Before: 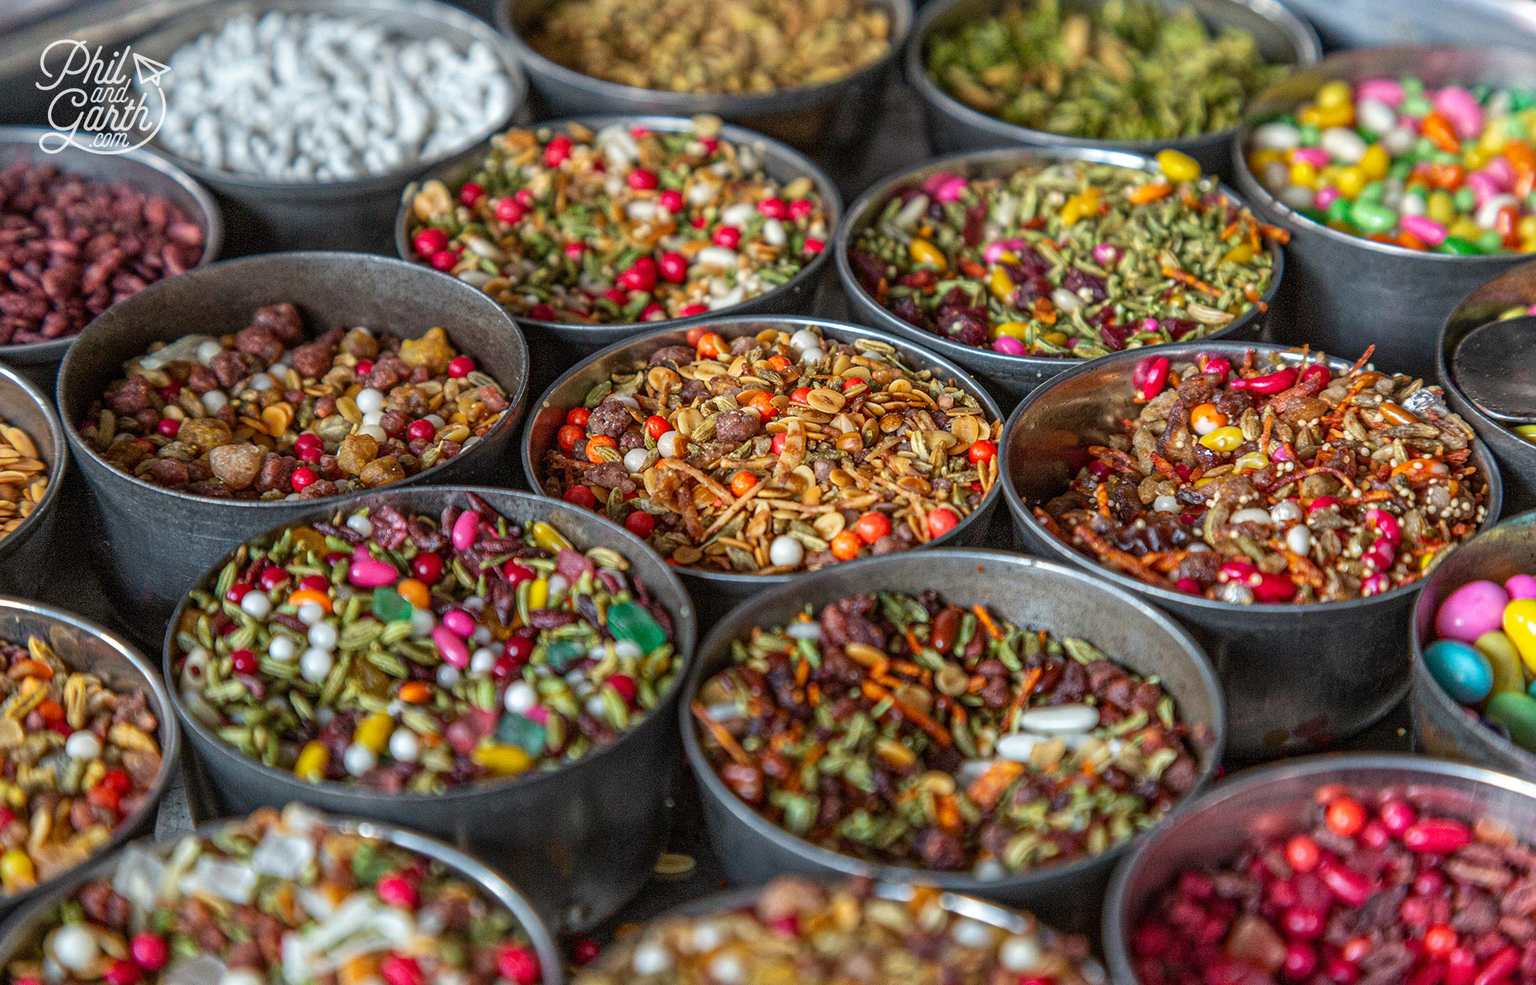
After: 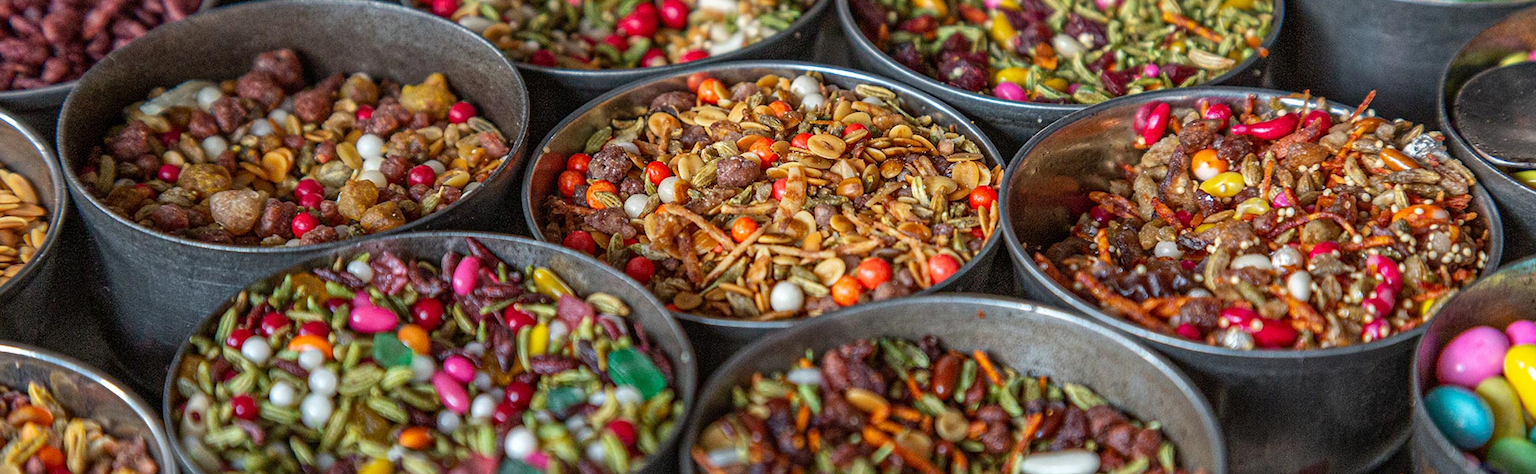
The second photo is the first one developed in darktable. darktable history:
crop and rotate: top 25.879%, bottom 25.882%
levels: mode automatic, levels [0, 0.43, 0.859]
